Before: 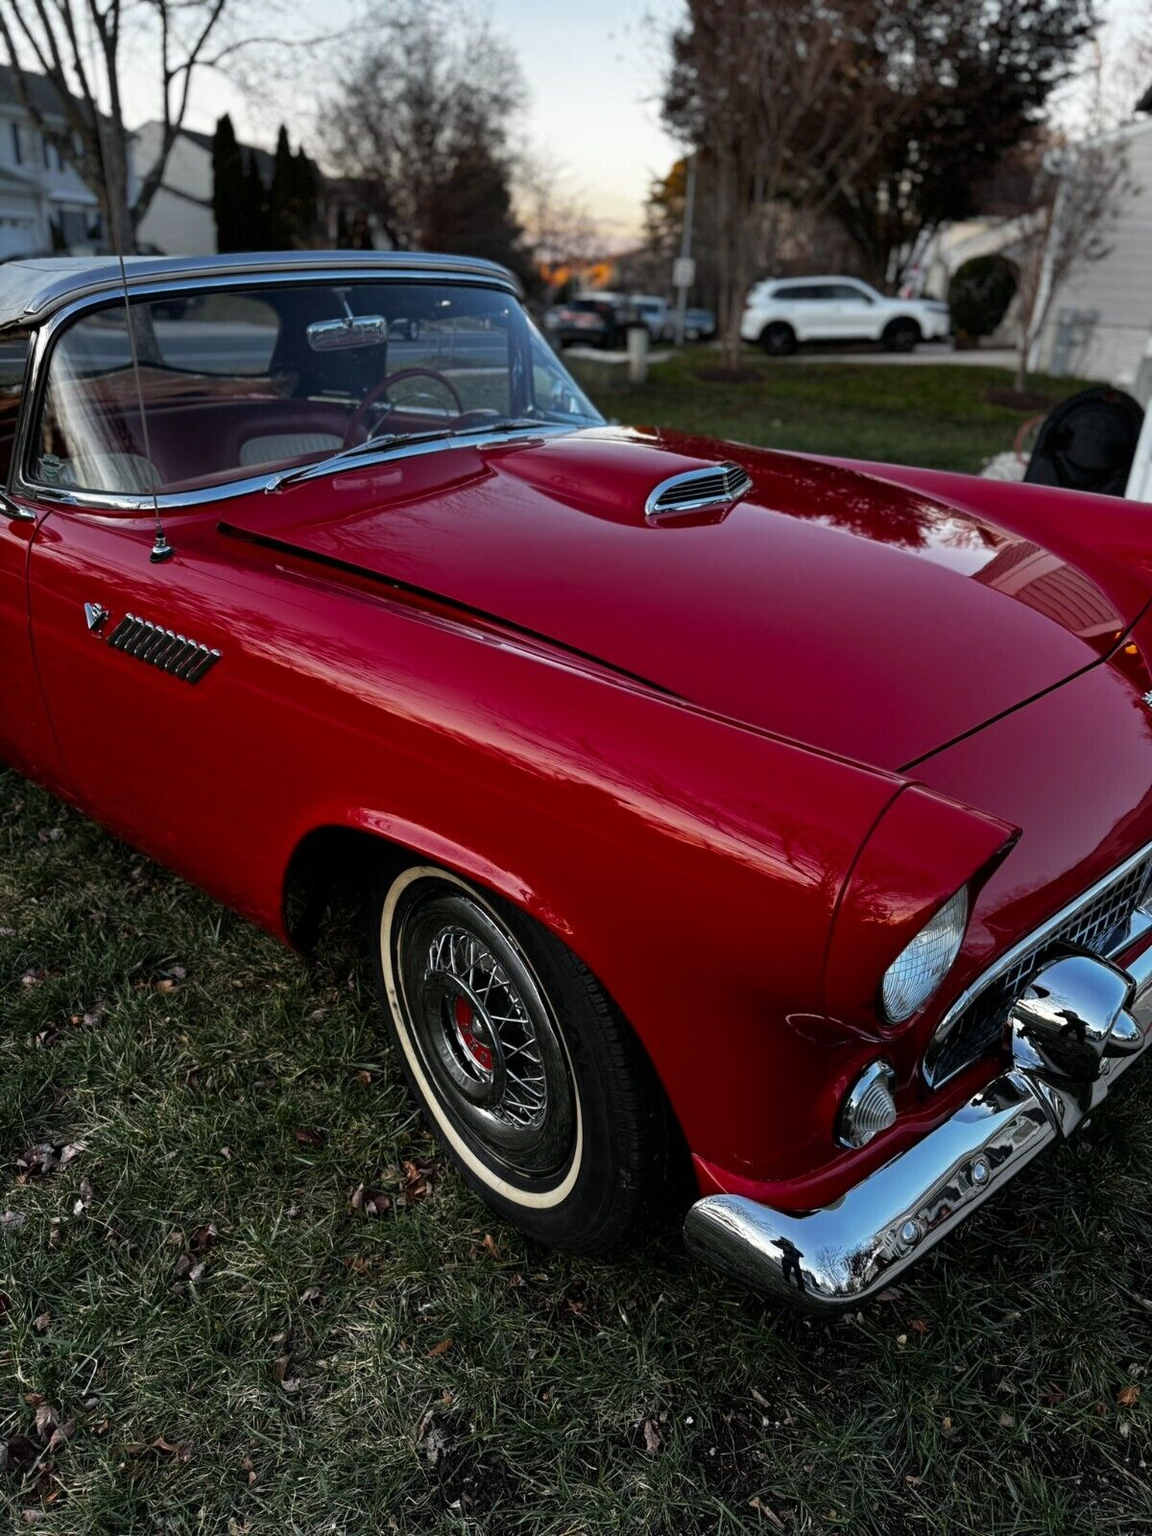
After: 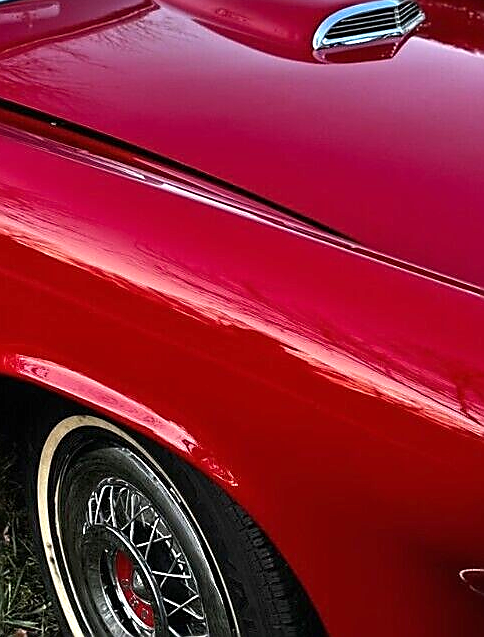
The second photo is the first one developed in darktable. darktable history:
sharpen: radius 1.39, amount 1.255, threshold 0.695
crop: left 29.92%, top 30.455%, right 29.679%, bottom 29.727%
exposure: black level correction 0, exposure 1 EV, compensate highlight preservation false
